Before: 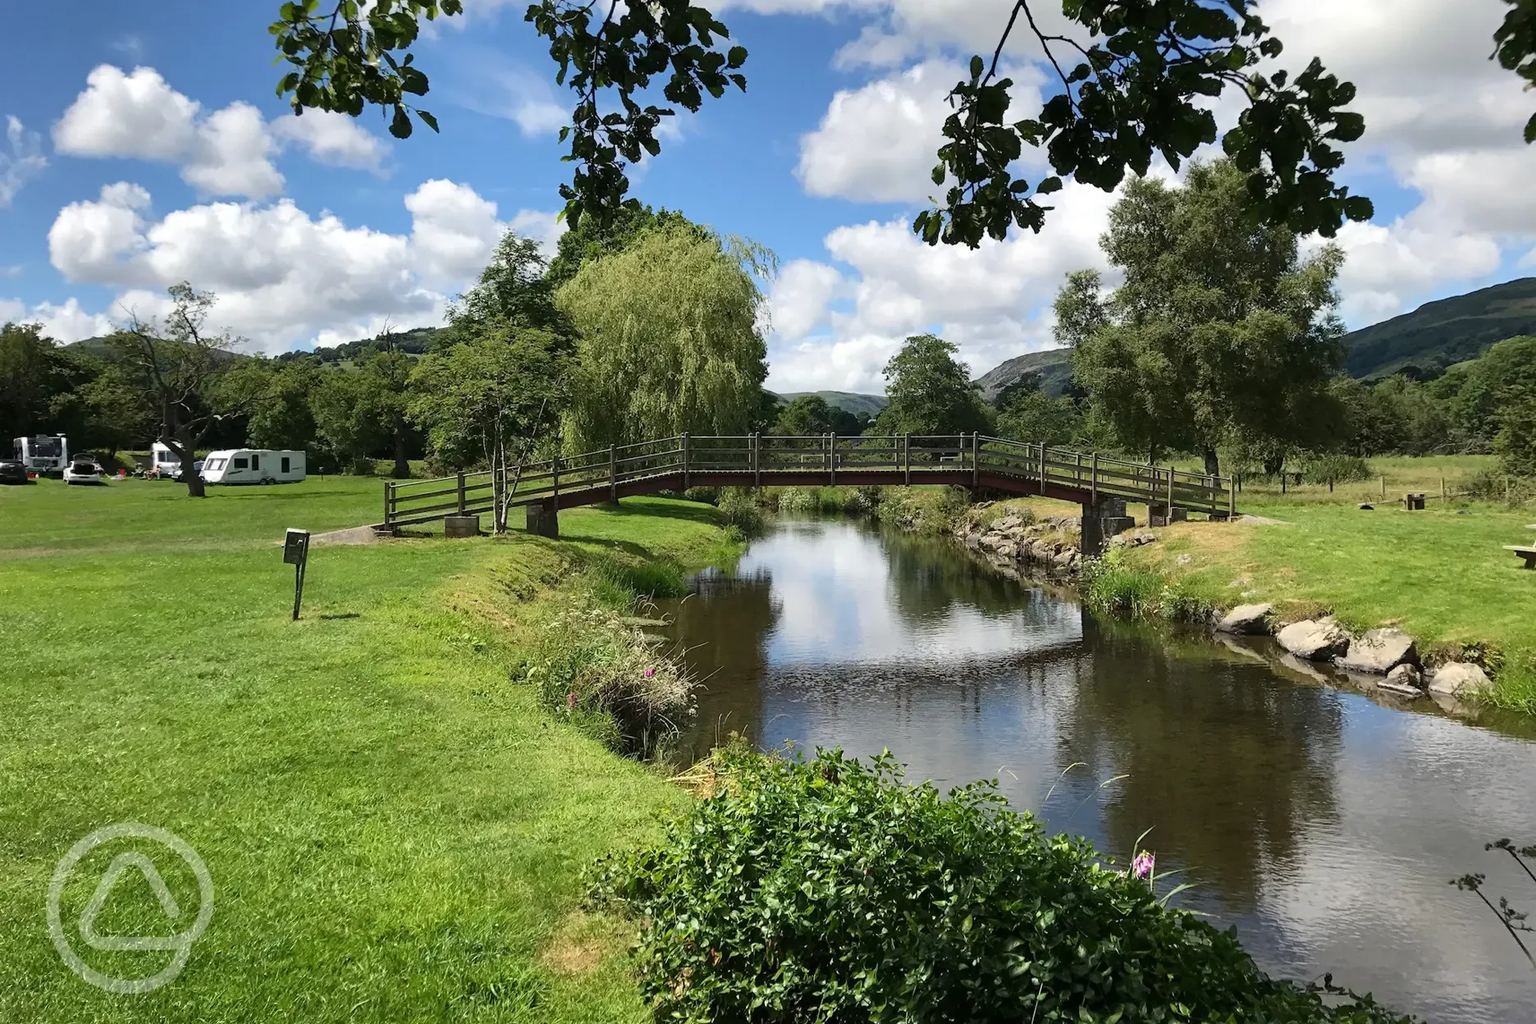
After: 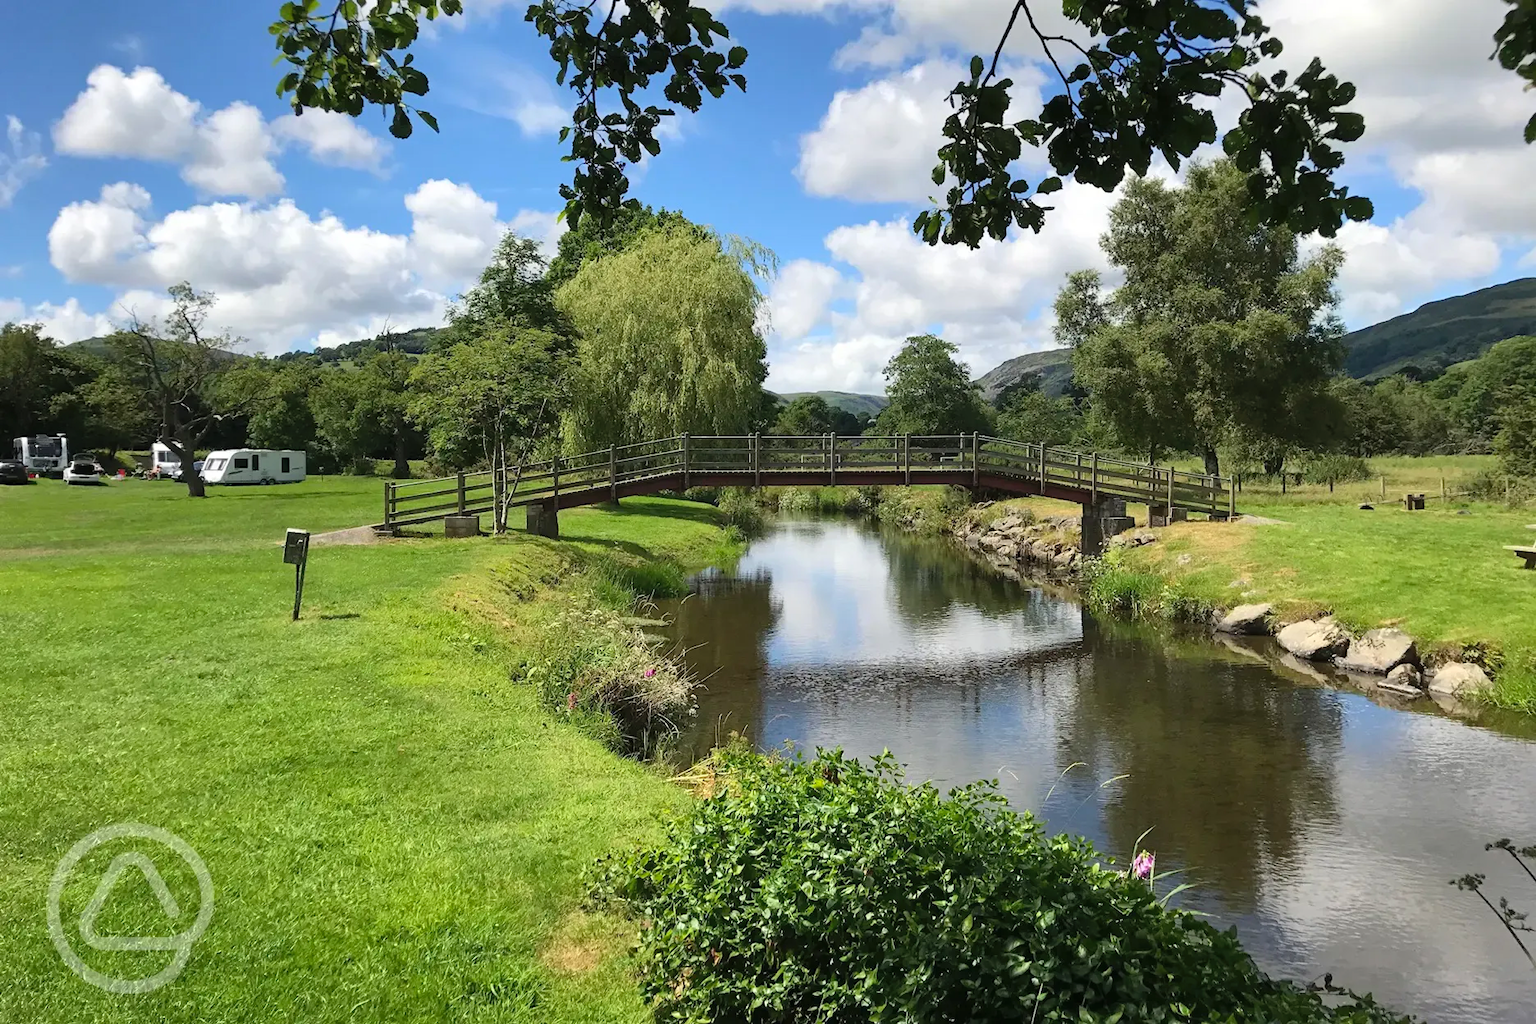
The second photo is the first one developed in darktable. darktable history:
contrast brightness saturation: contrast 0.027, brightness 0.069, saturation 0.131
